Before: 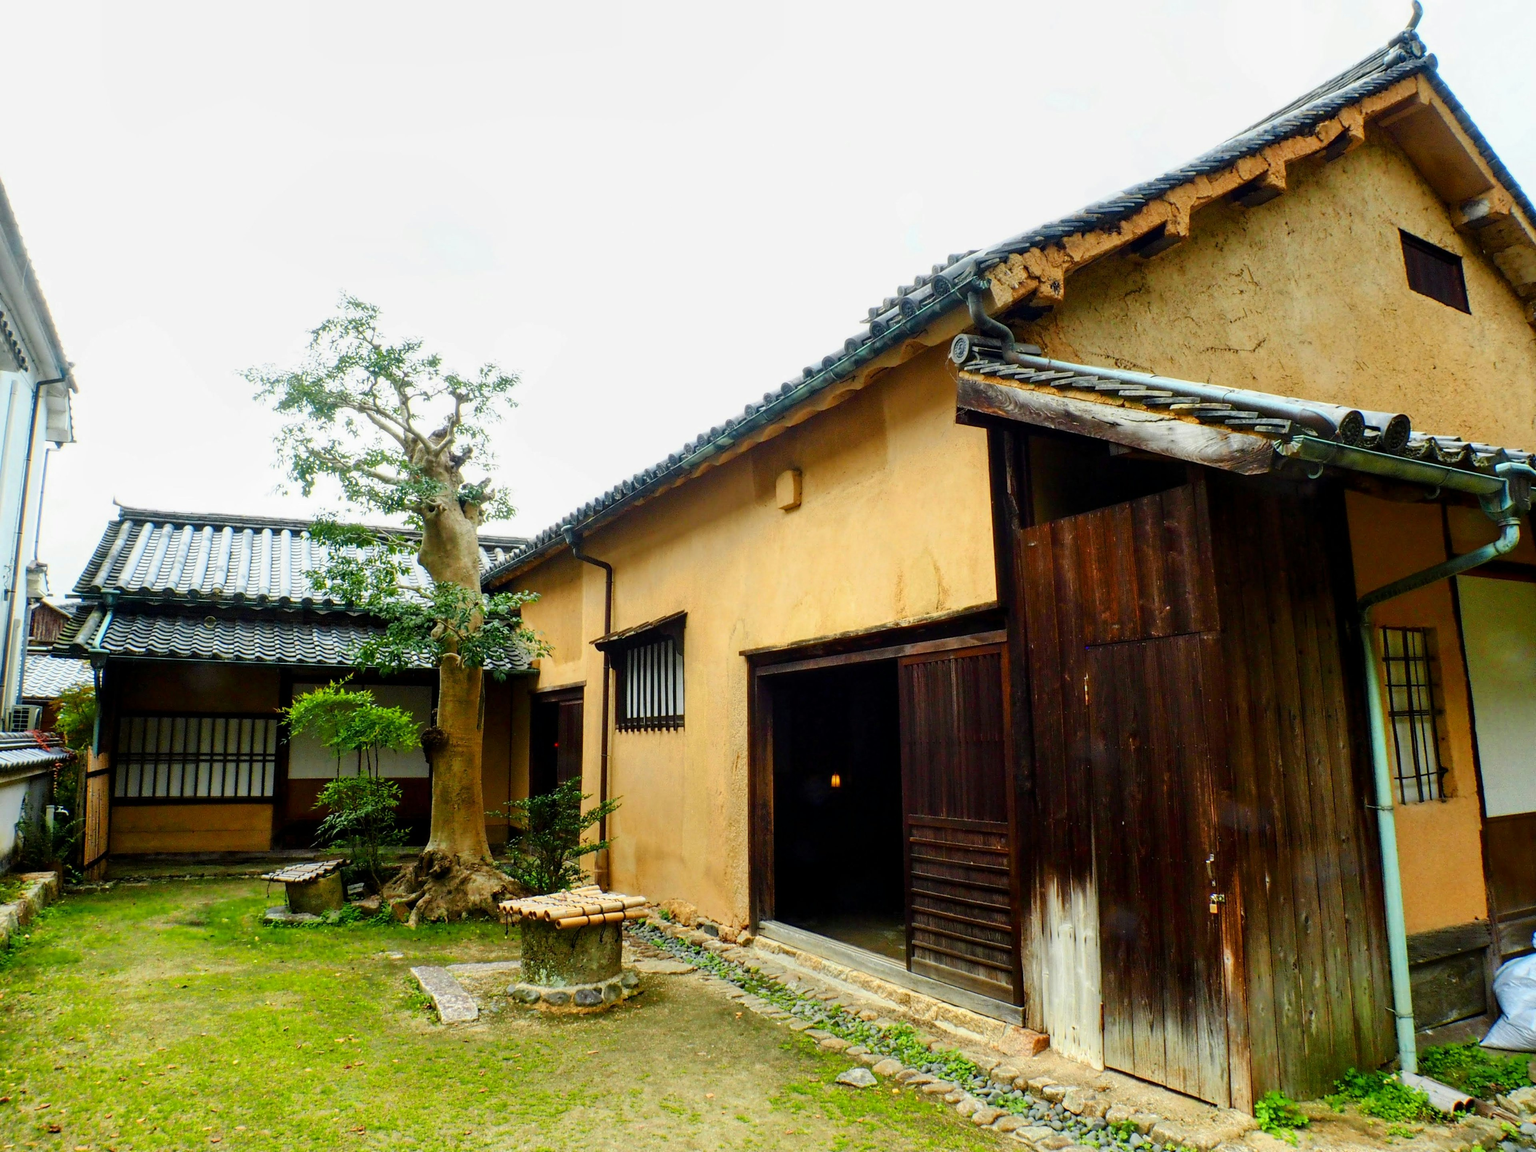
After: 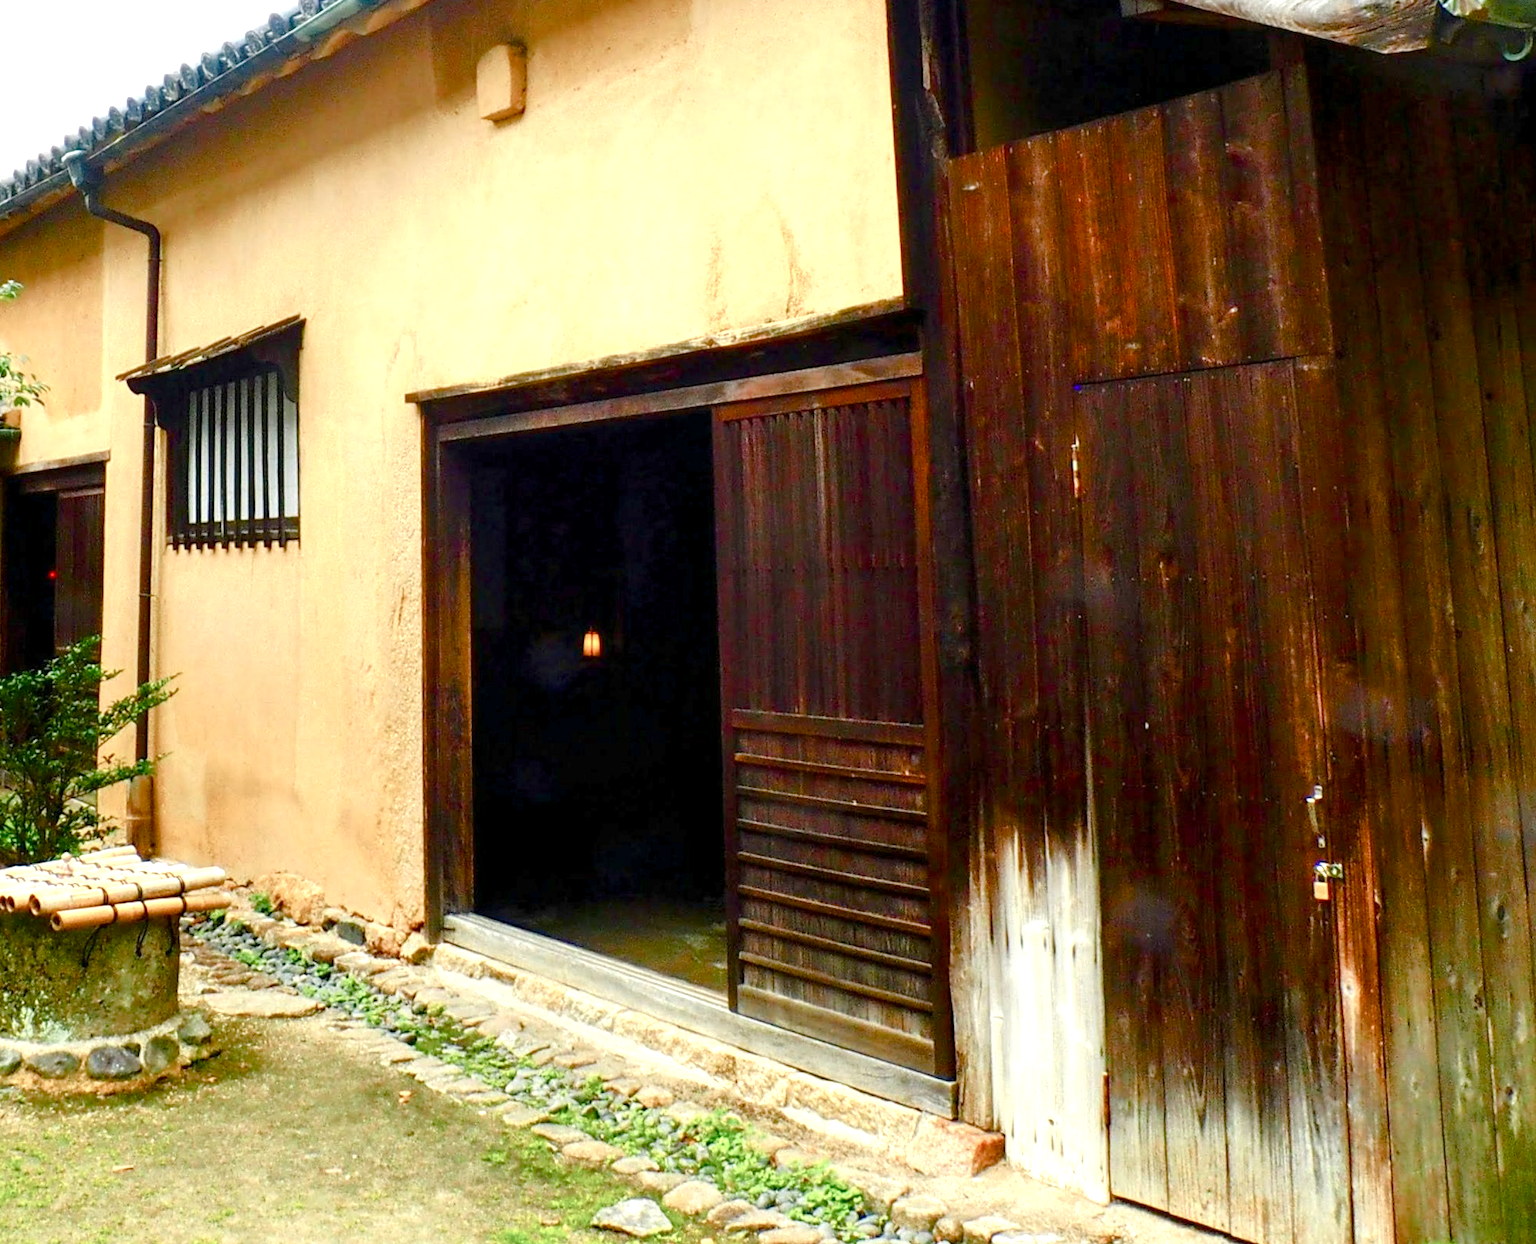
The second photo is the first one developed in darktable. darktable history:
color balance rgb: shadows lift › chroma 1%, shadows lift › hue 113°, highlights gain › chroma 0.2%, highlights gain › hue 333°, perceptual saturation grading › global saturation 20%, perceptual saturation grading › highlights -50%, perceptual saturation grading › shadows 25%, contrast -10%
exposure: exposure 1 EV, compensate highlight preservation false
crop: left 34.479%, top 38.822%, right 13.718%, bottom 5.172%
